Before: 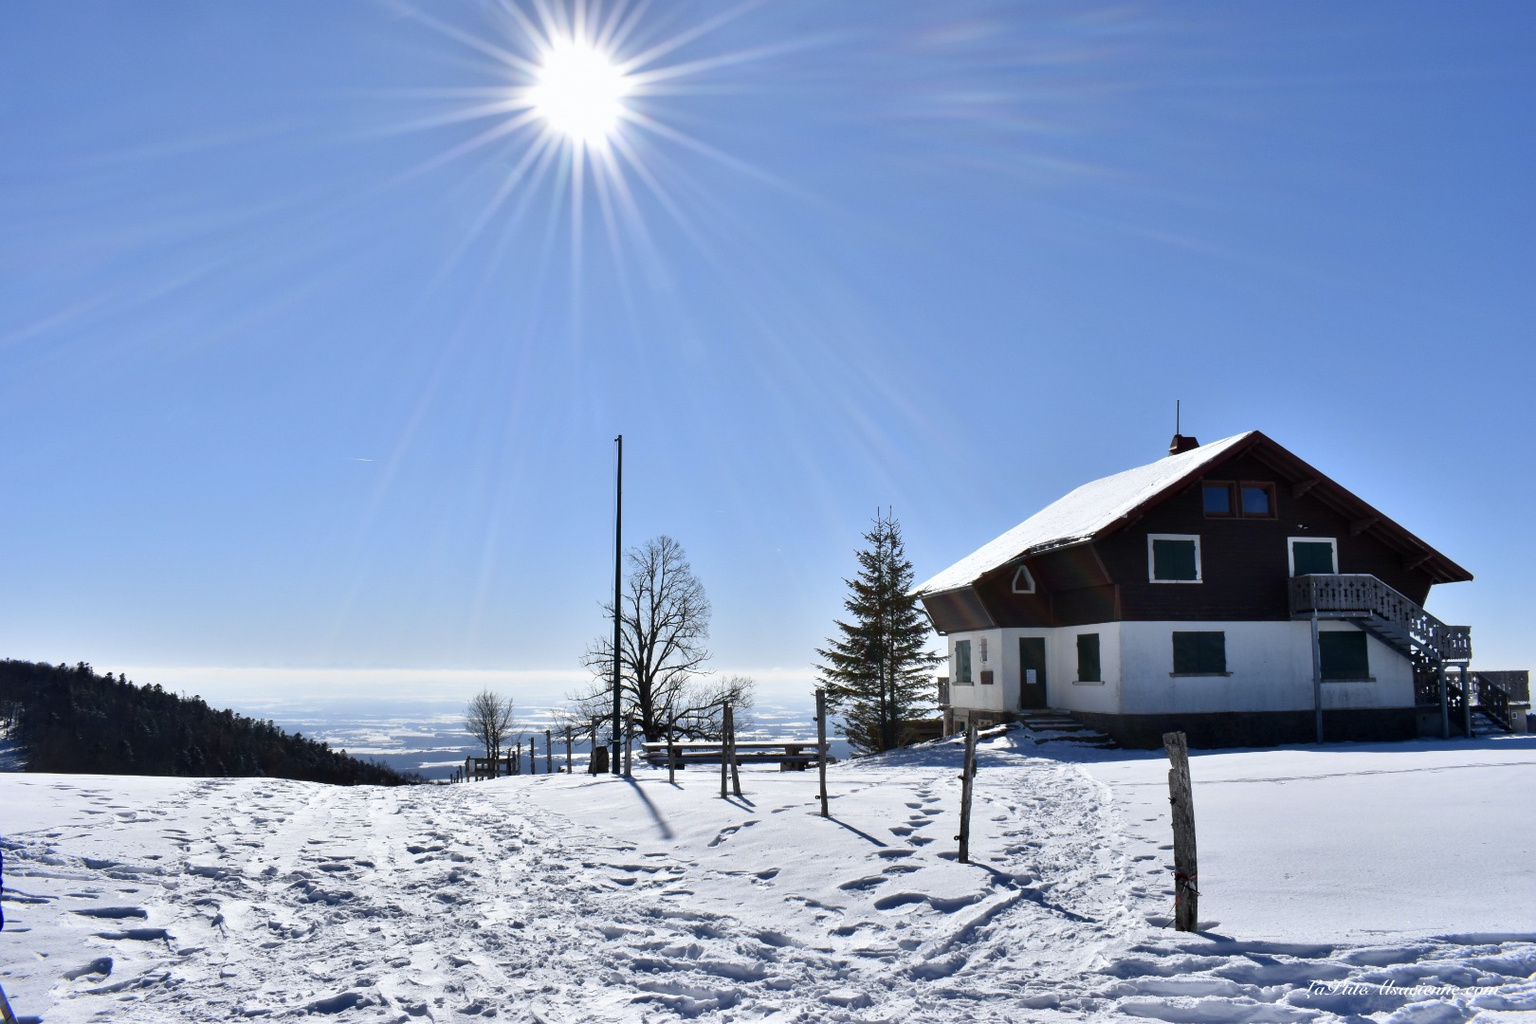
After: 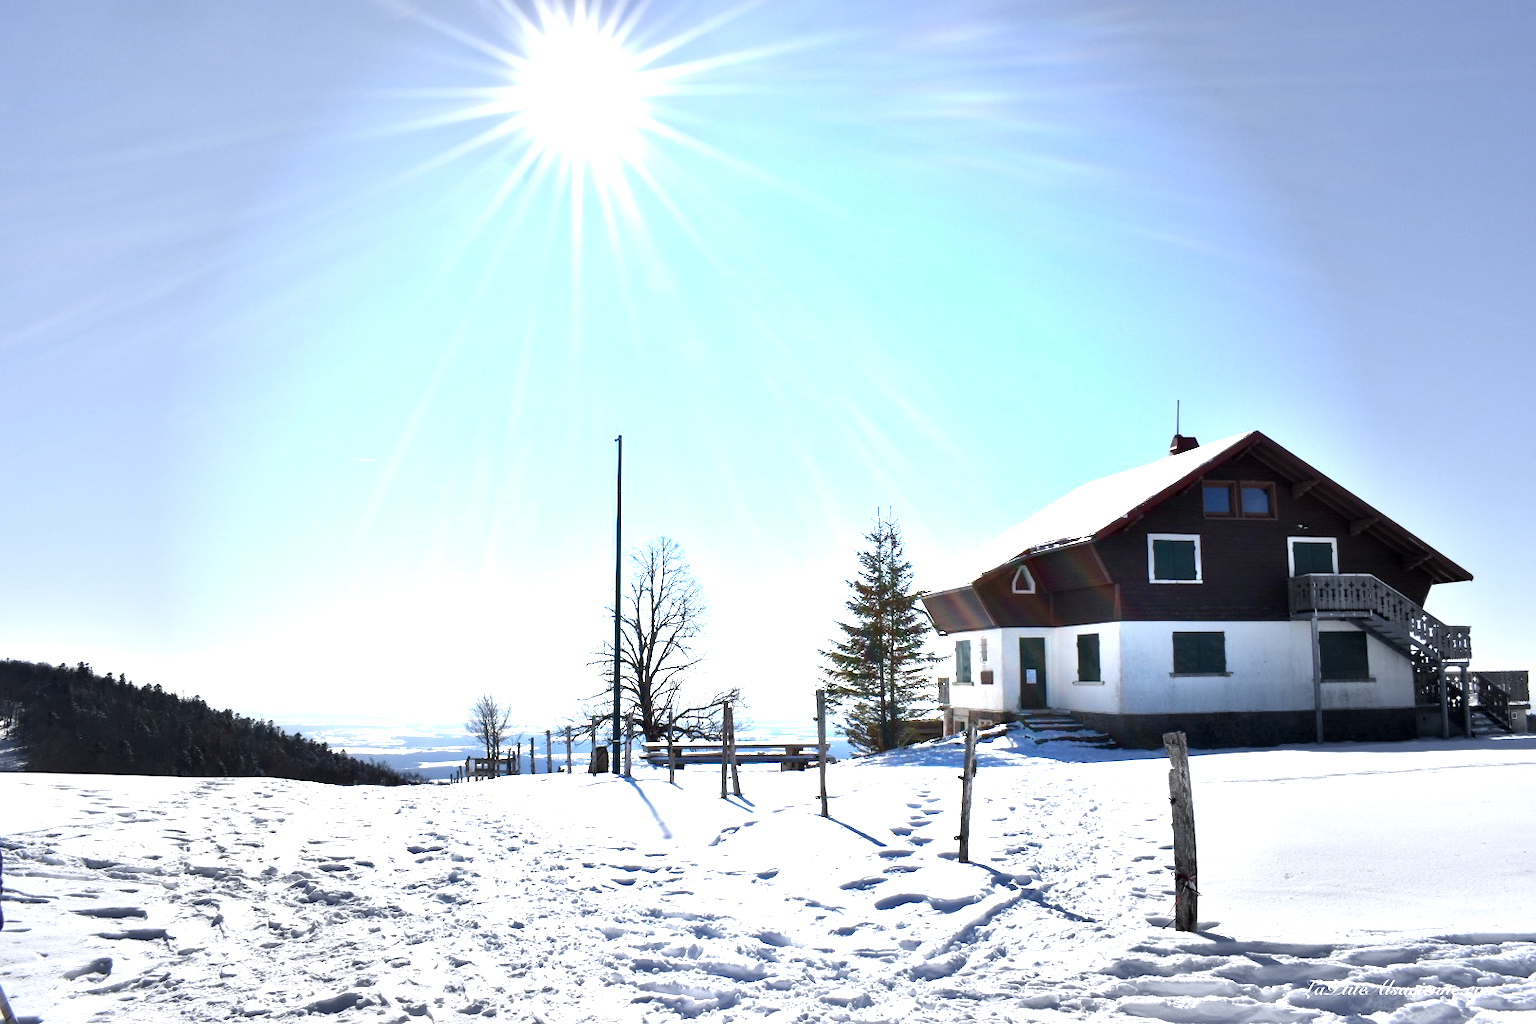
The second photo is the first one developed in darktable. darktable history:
vignetting: fall-off start 40%, fall-off radius 40%
exposure: black level correction 0.001, exposure 1.646 EV, compensate exposure bias true, compensate highlight preservation false
